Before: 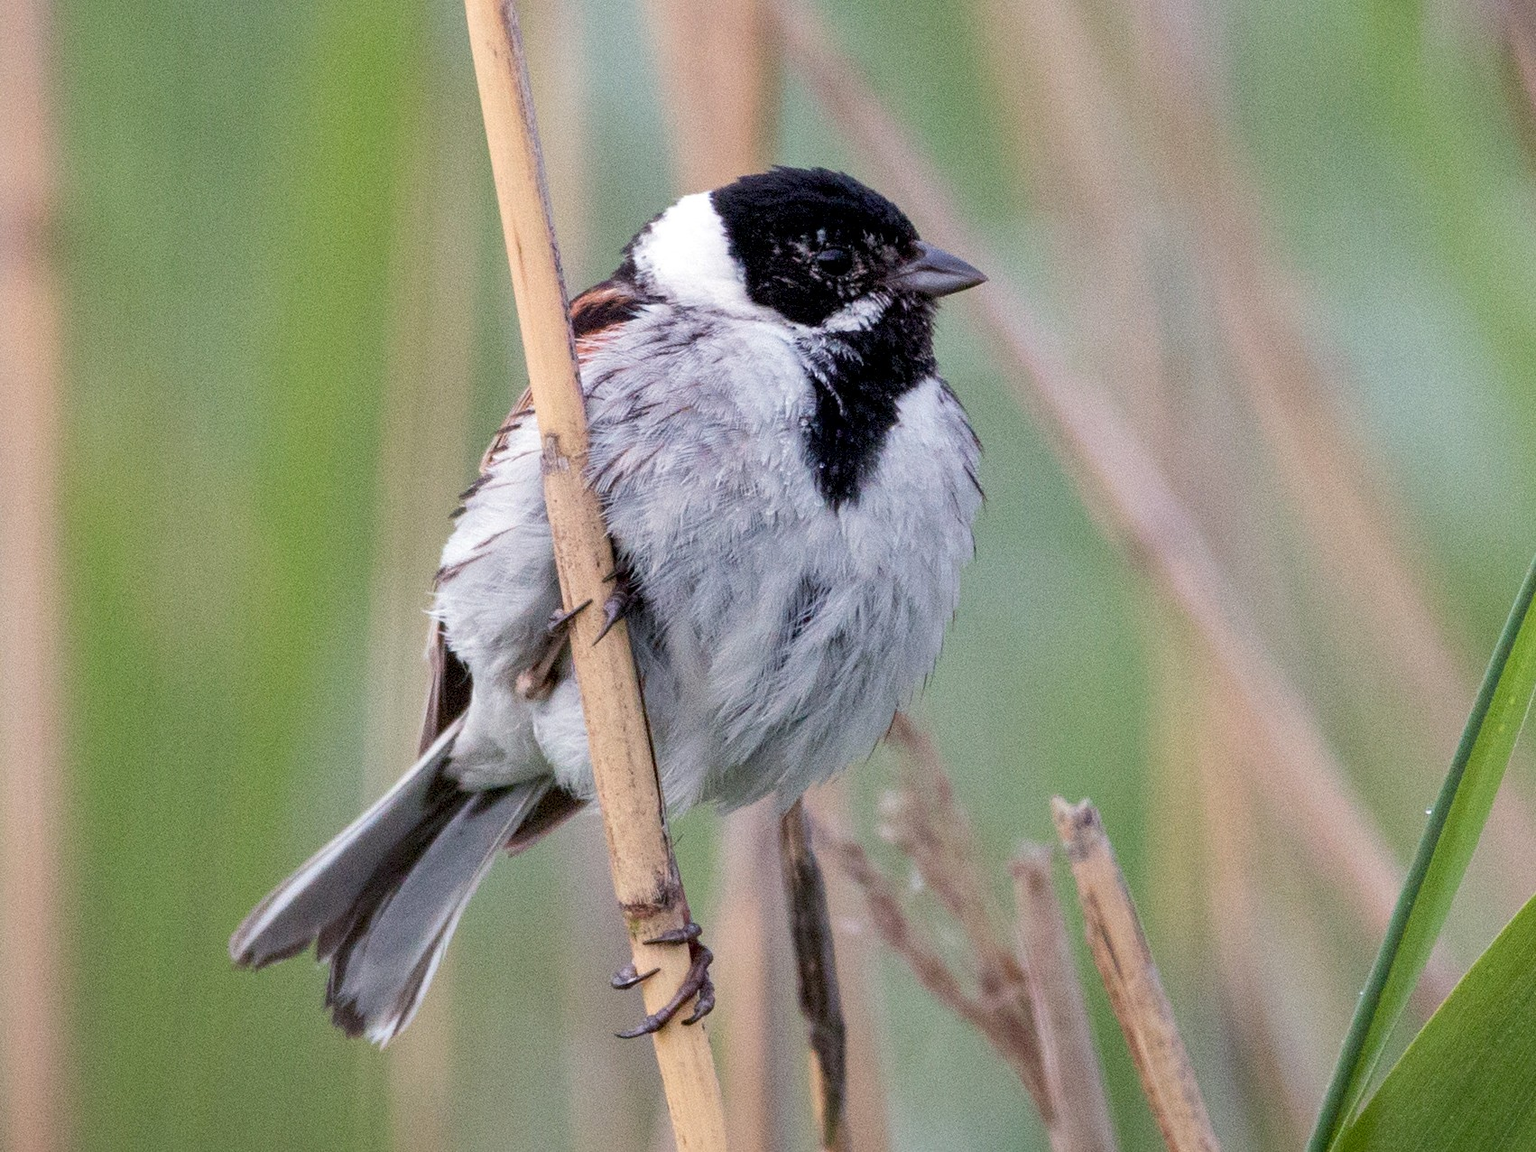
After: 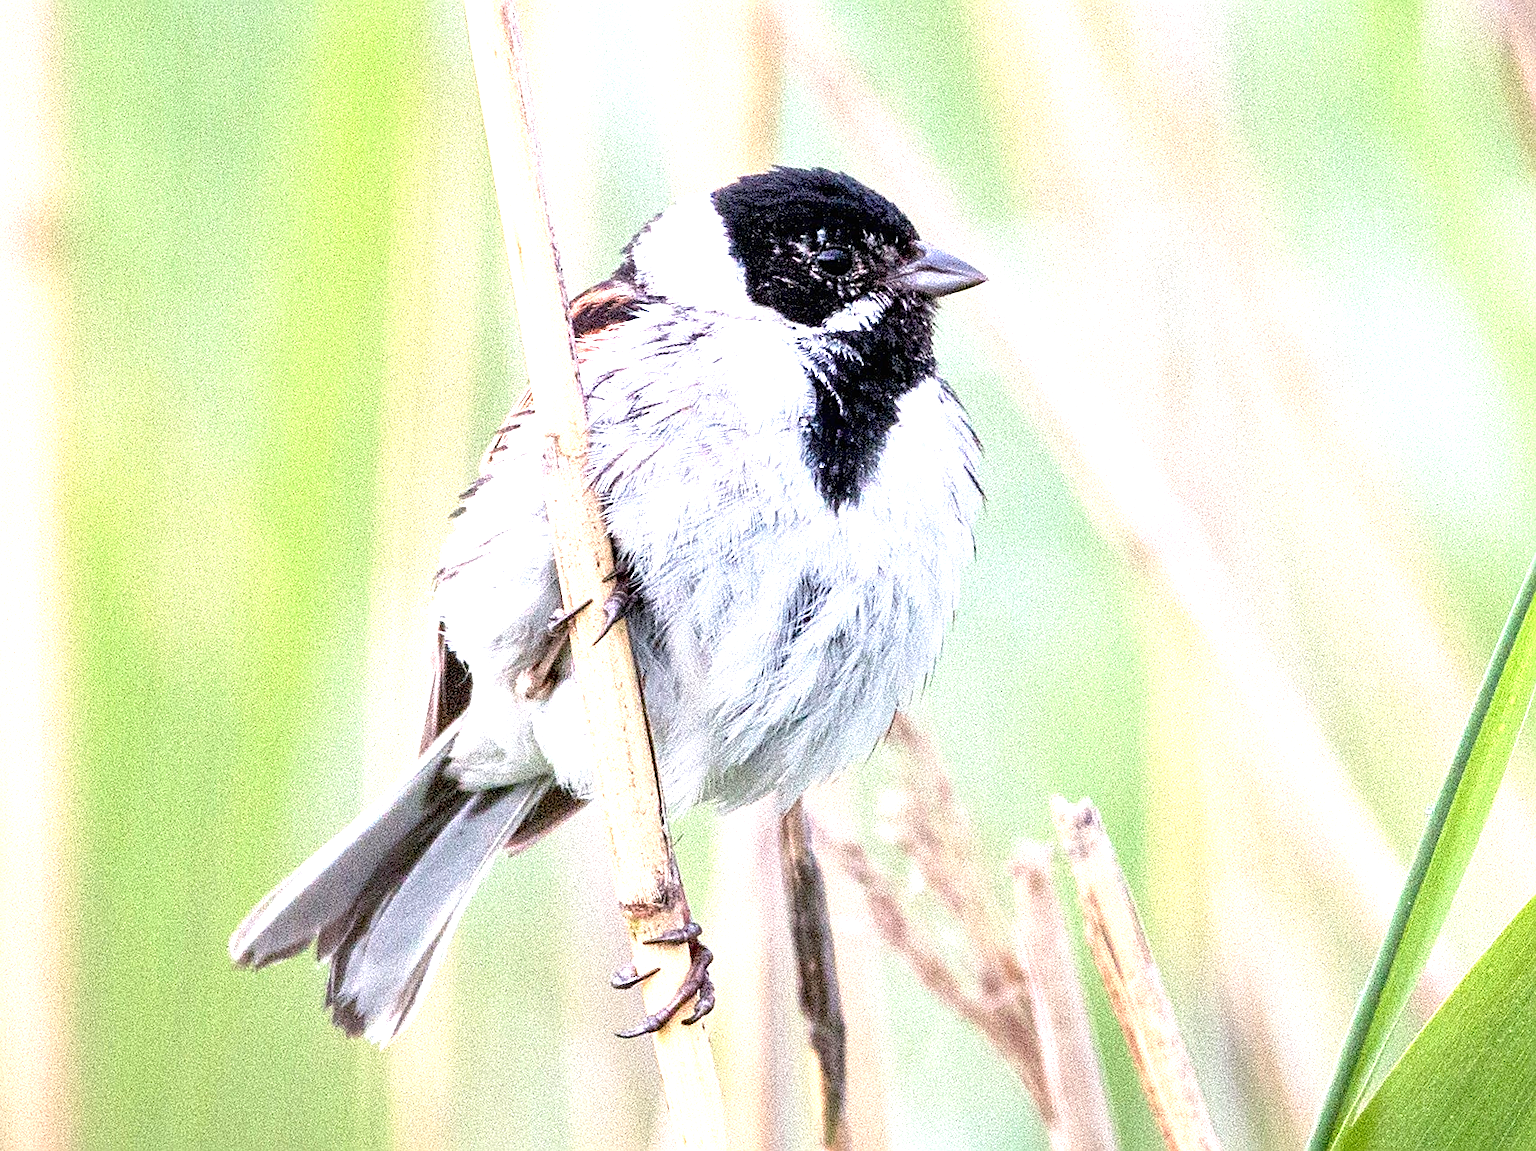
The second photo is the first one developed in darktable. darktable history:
sharpen: amount 0.569
exposure: black level correction 0, exposure 1.744 EV, compensate exposure bias true, compensate highlight preservation false
